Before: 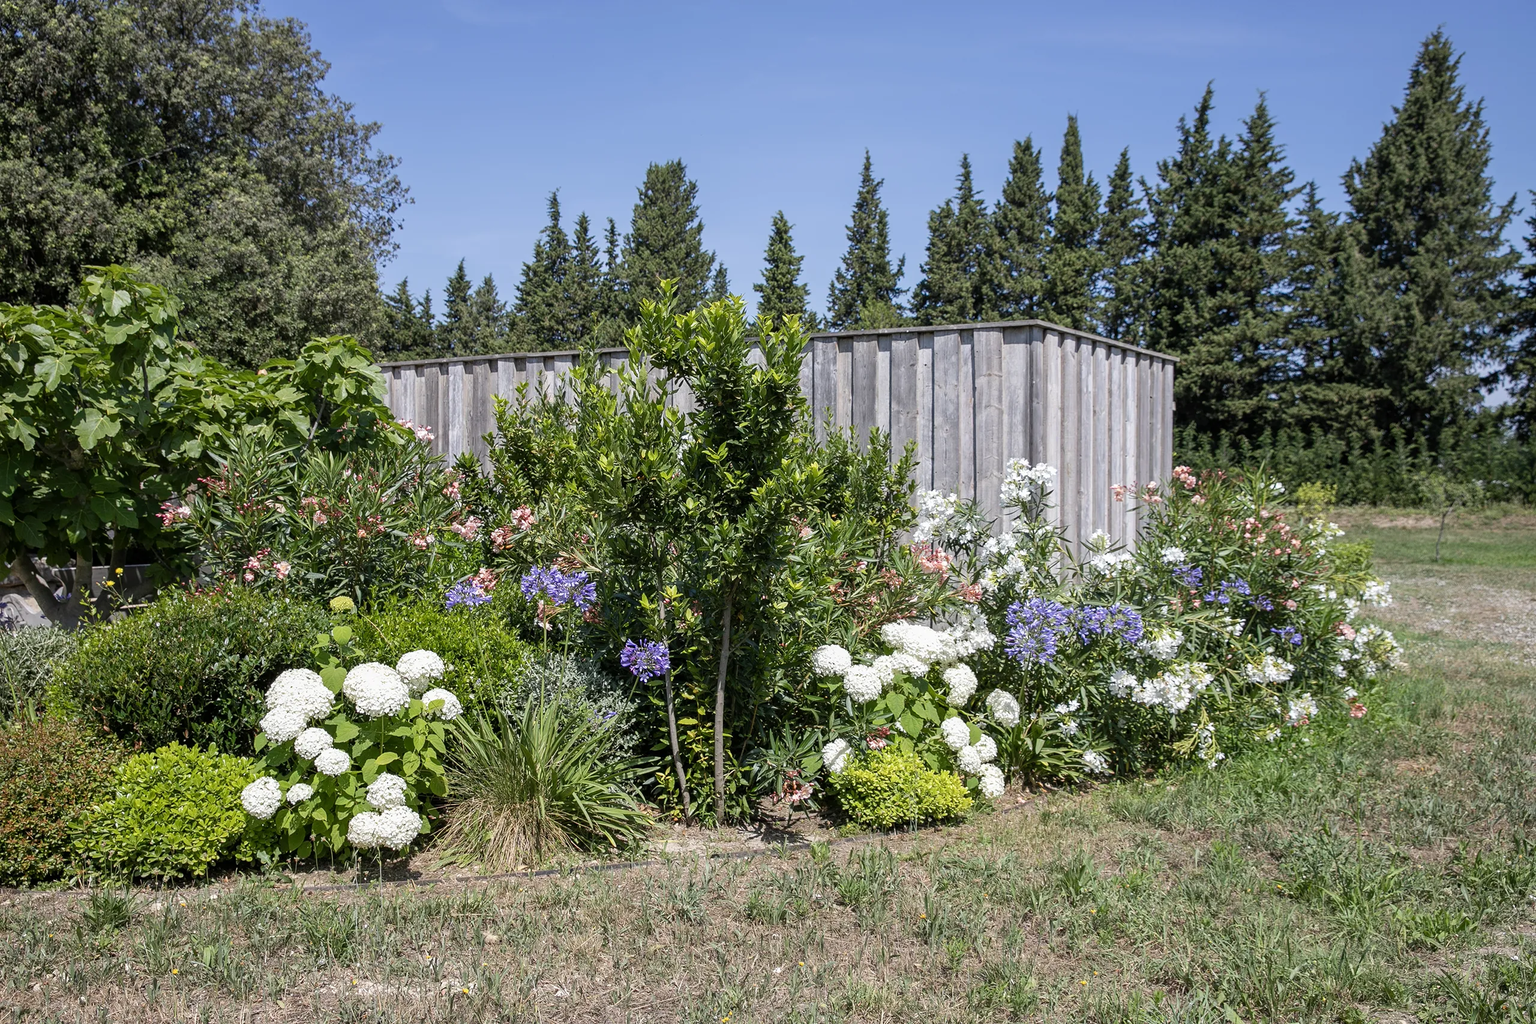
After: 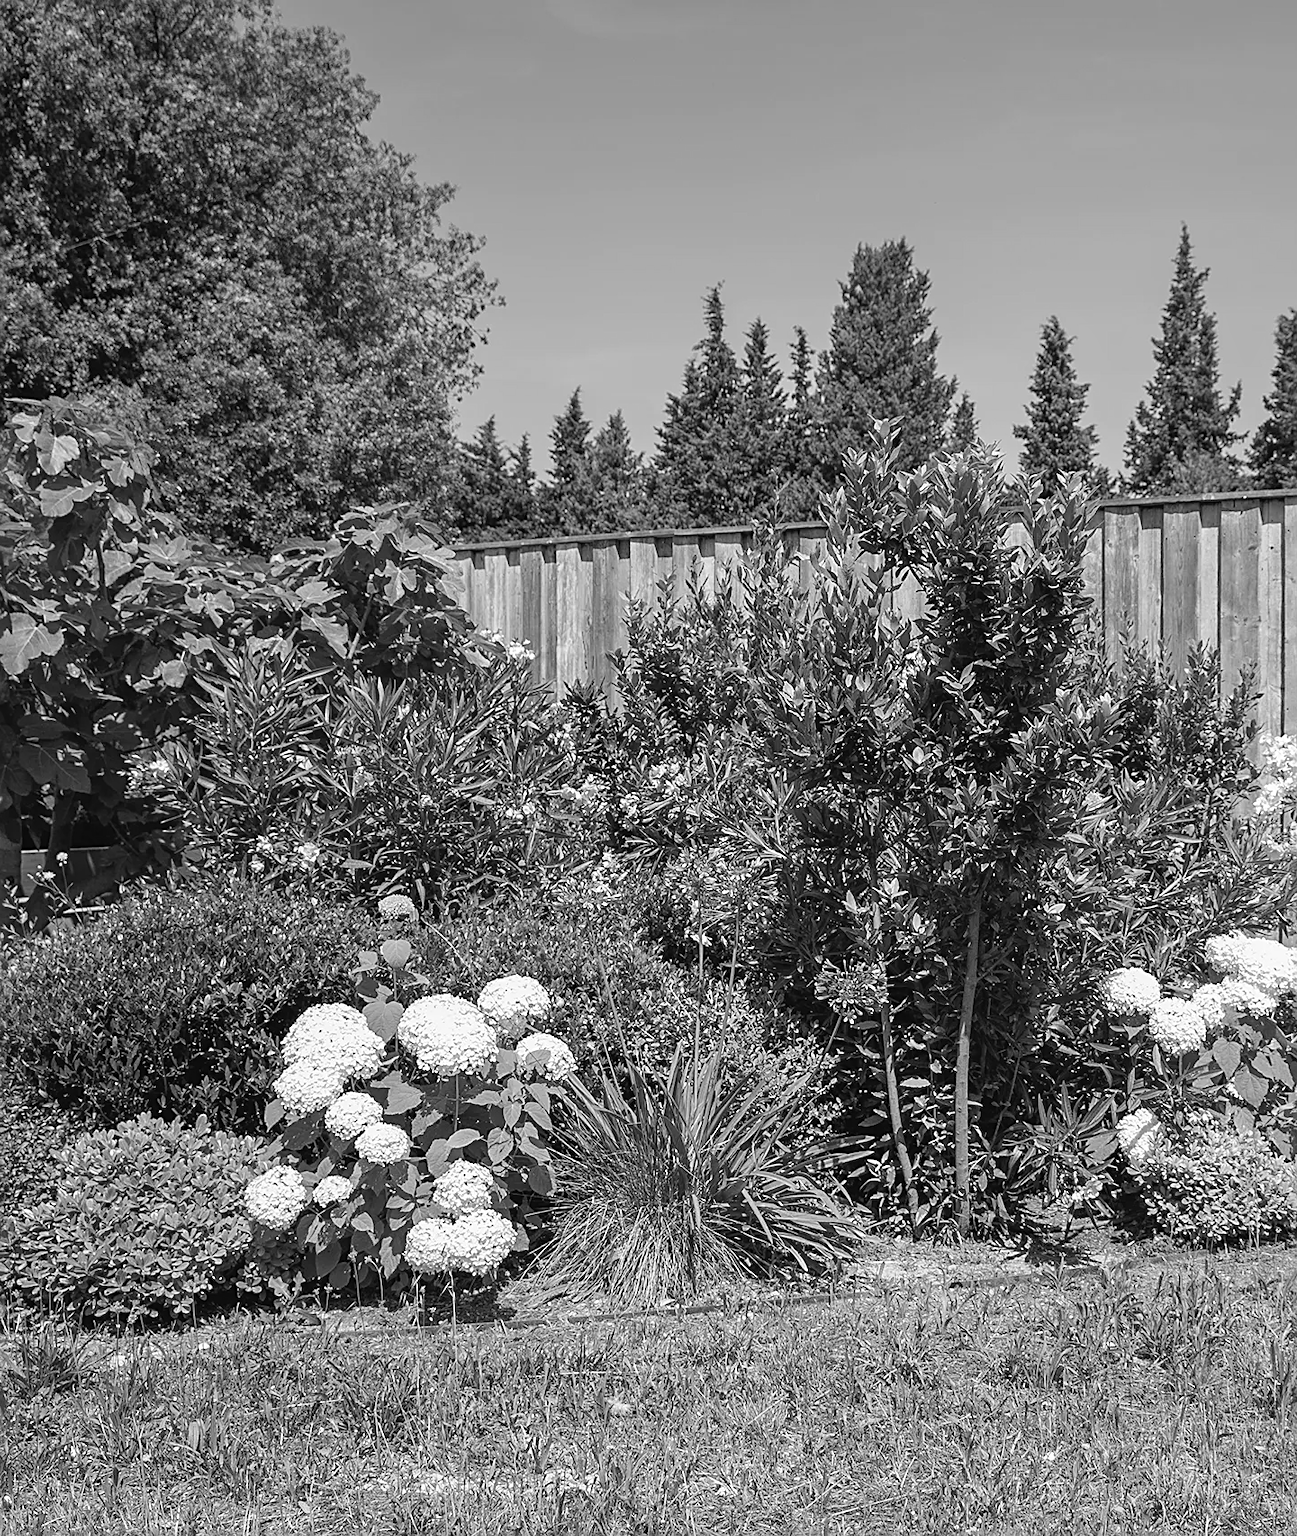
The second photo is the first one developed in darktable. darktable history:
crop: left 5.114%, right 38.589%
monochrome: on, module defaults
color balance: lift [1.003, 0.993, 1.001, 1.007], gamma [1.018, 1.072, 0.959, 0.928], gain [0.974, 0.873, 1.031, 1.127]
sharpen: on, module defaults
